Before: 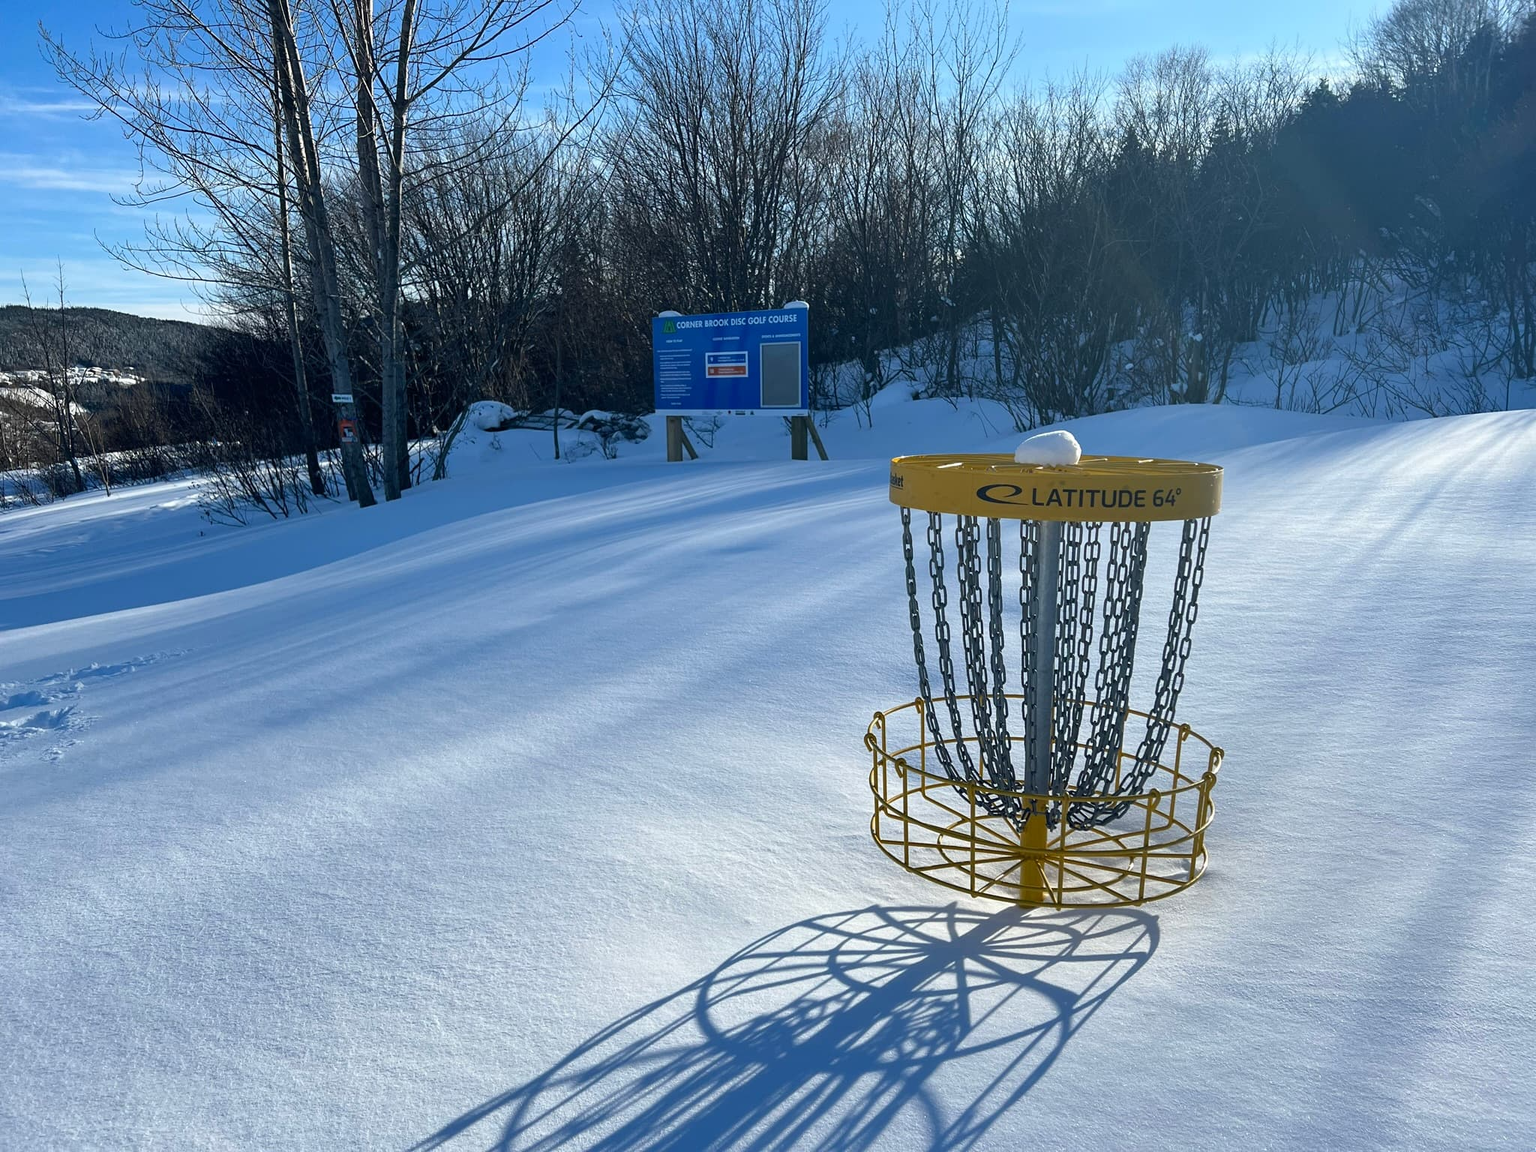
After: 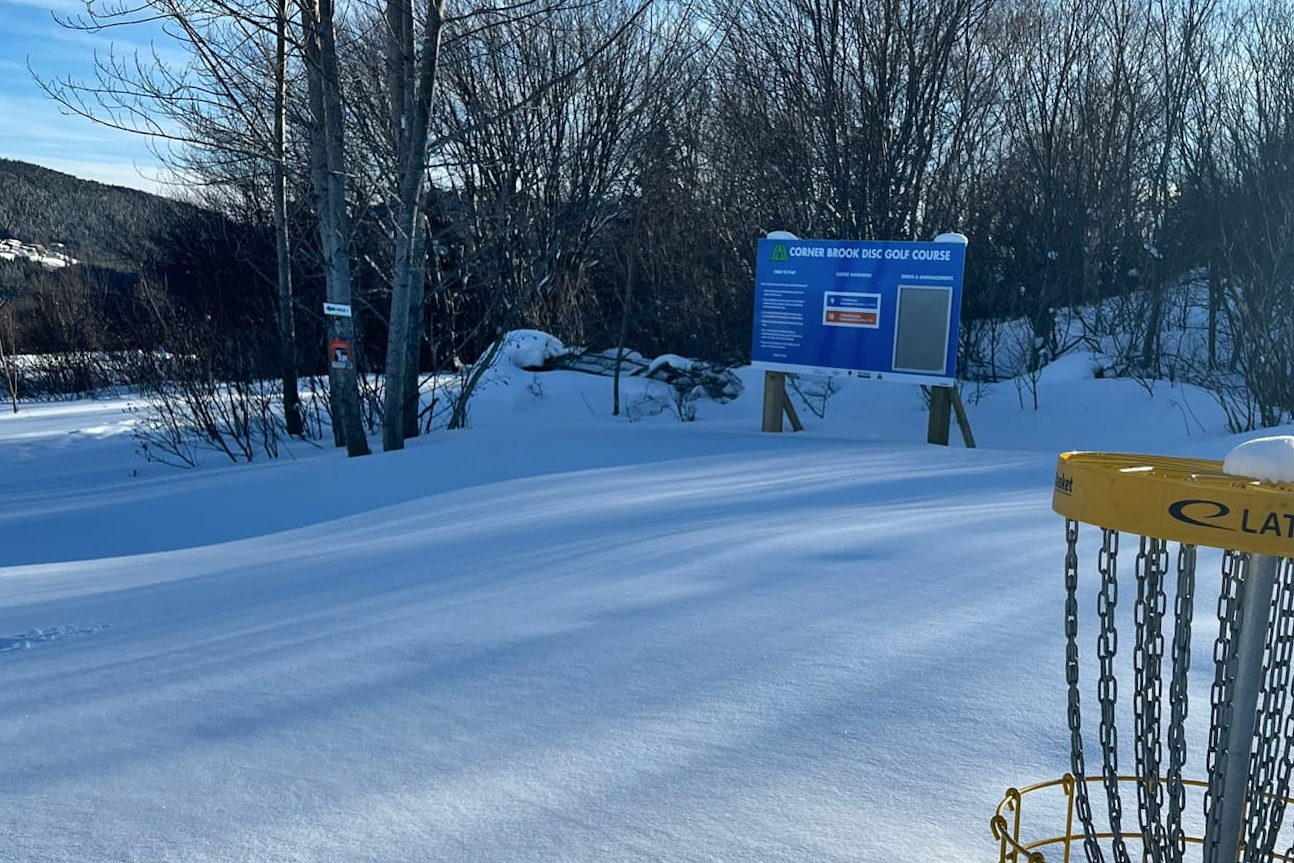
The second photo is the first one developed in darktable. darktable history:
crop and rotate: angle -4.99°, left 2.122%, top 6.945%, right 27.566%, bottom 30.519%
shadows and highlights: soften with gaussian
